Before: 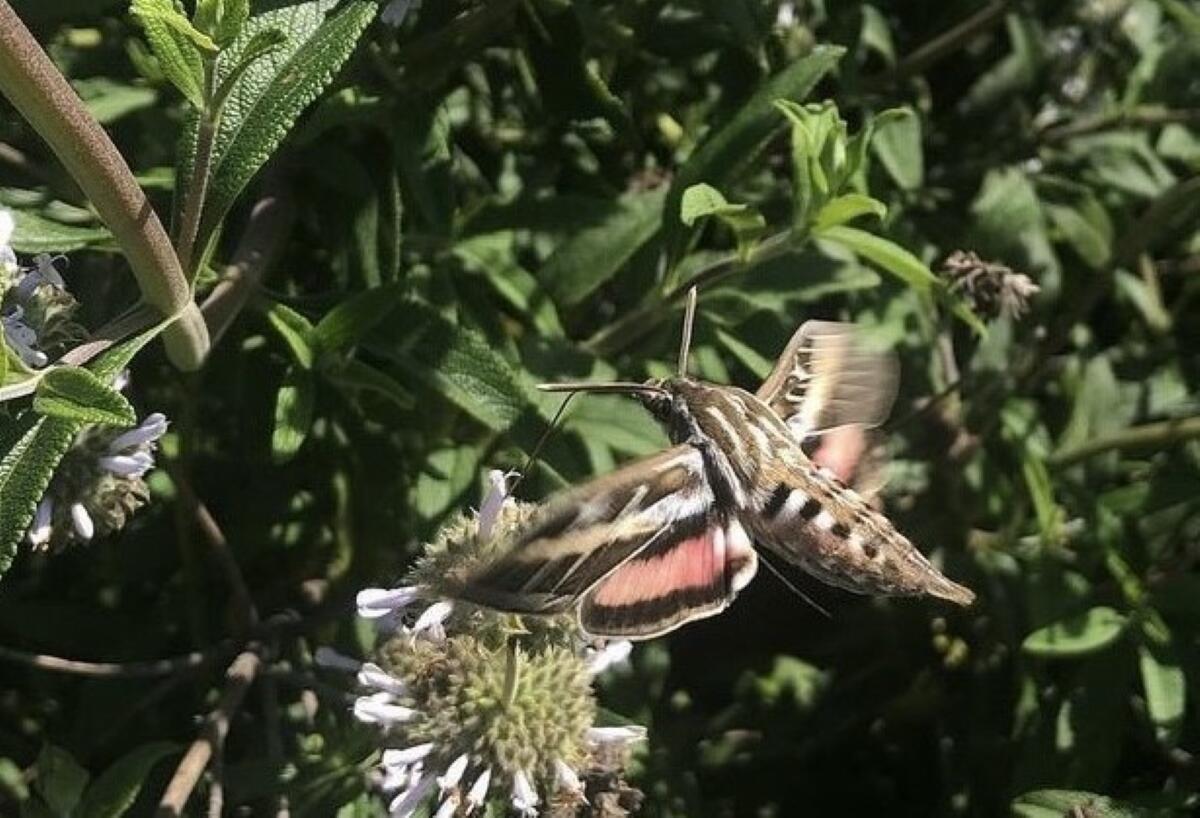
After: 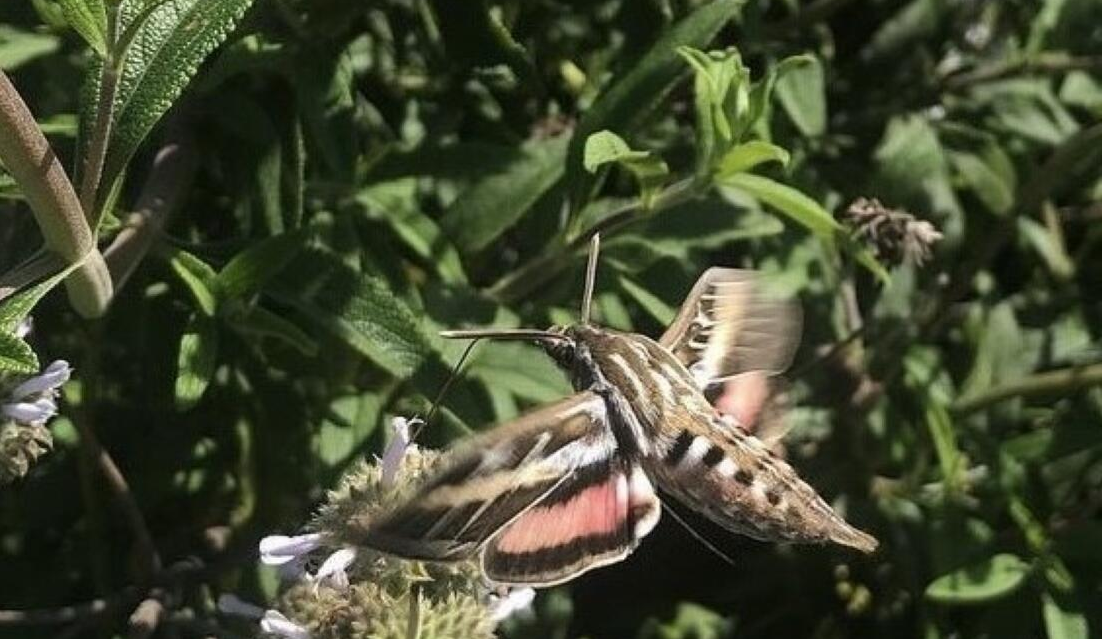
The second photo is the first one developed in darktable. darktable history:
crop: left 8.142%, top 6.538%, bottom 15.281%
